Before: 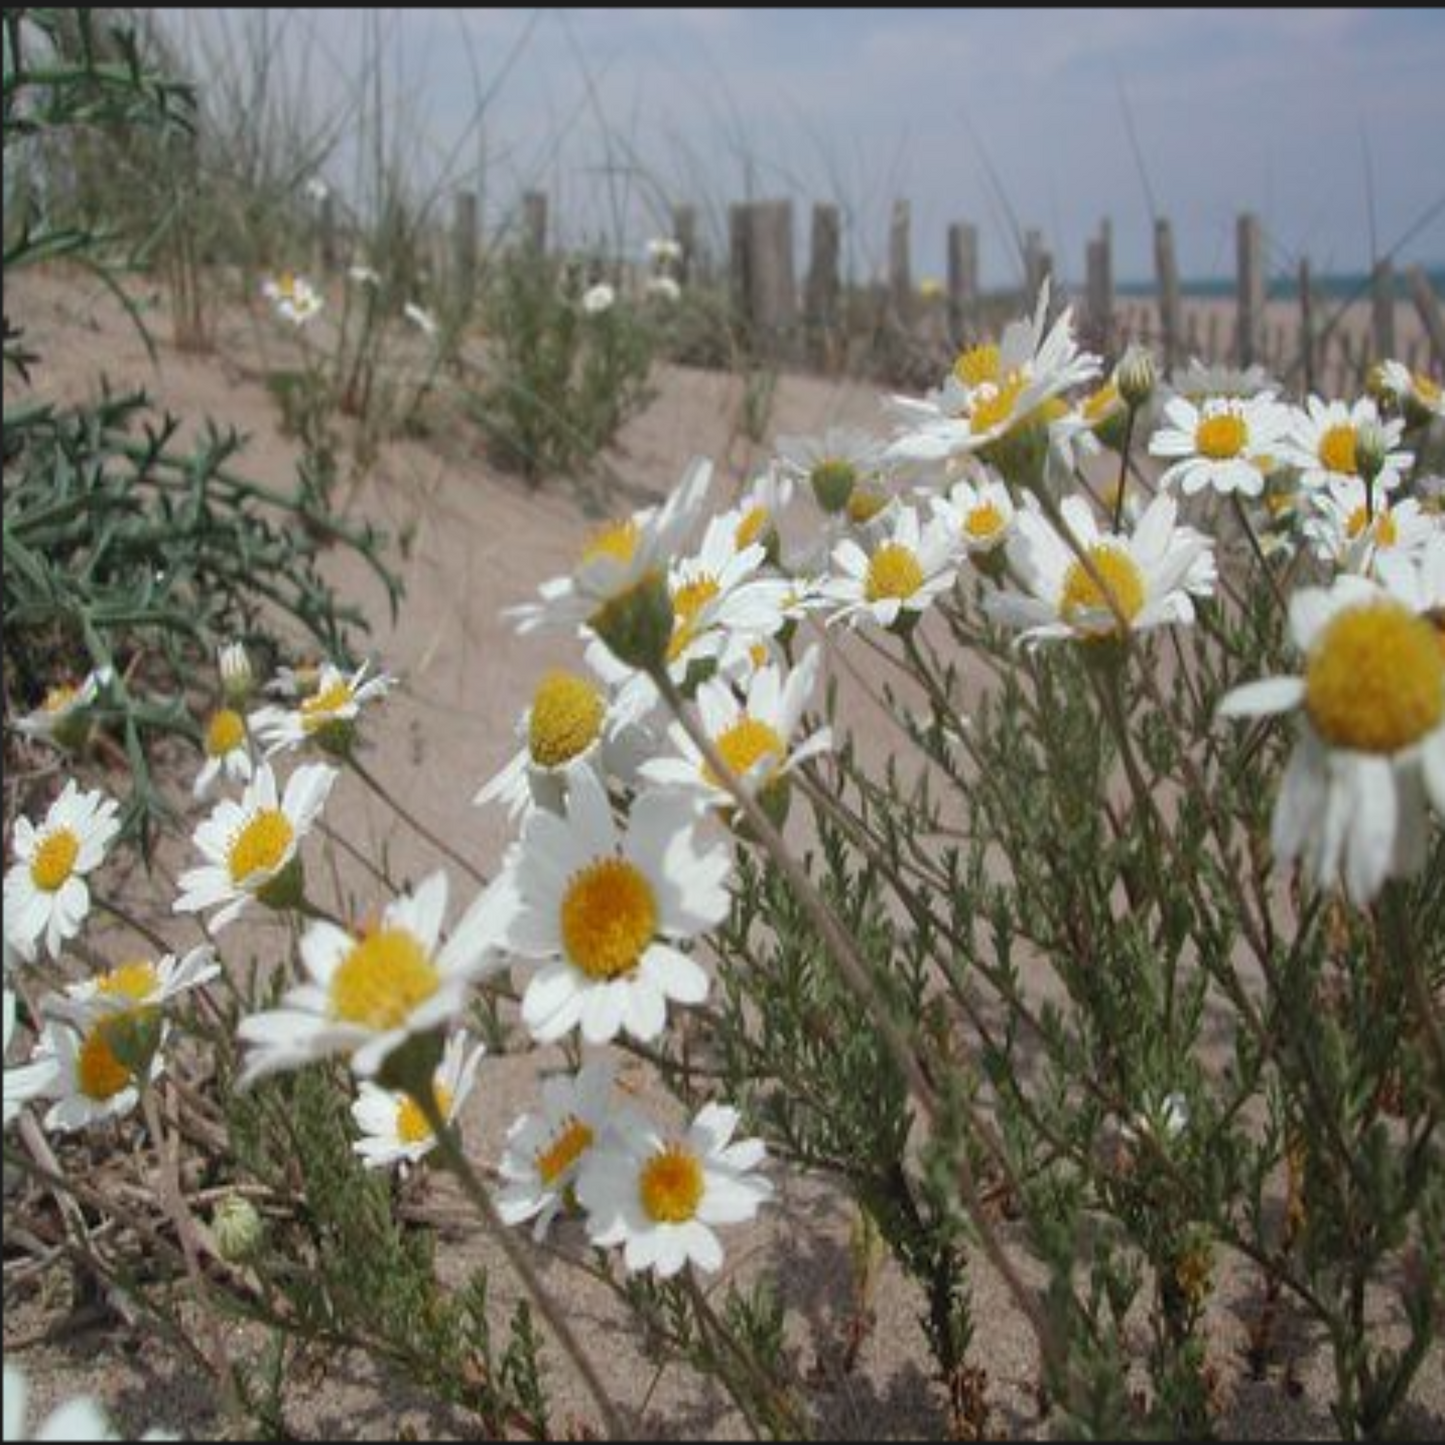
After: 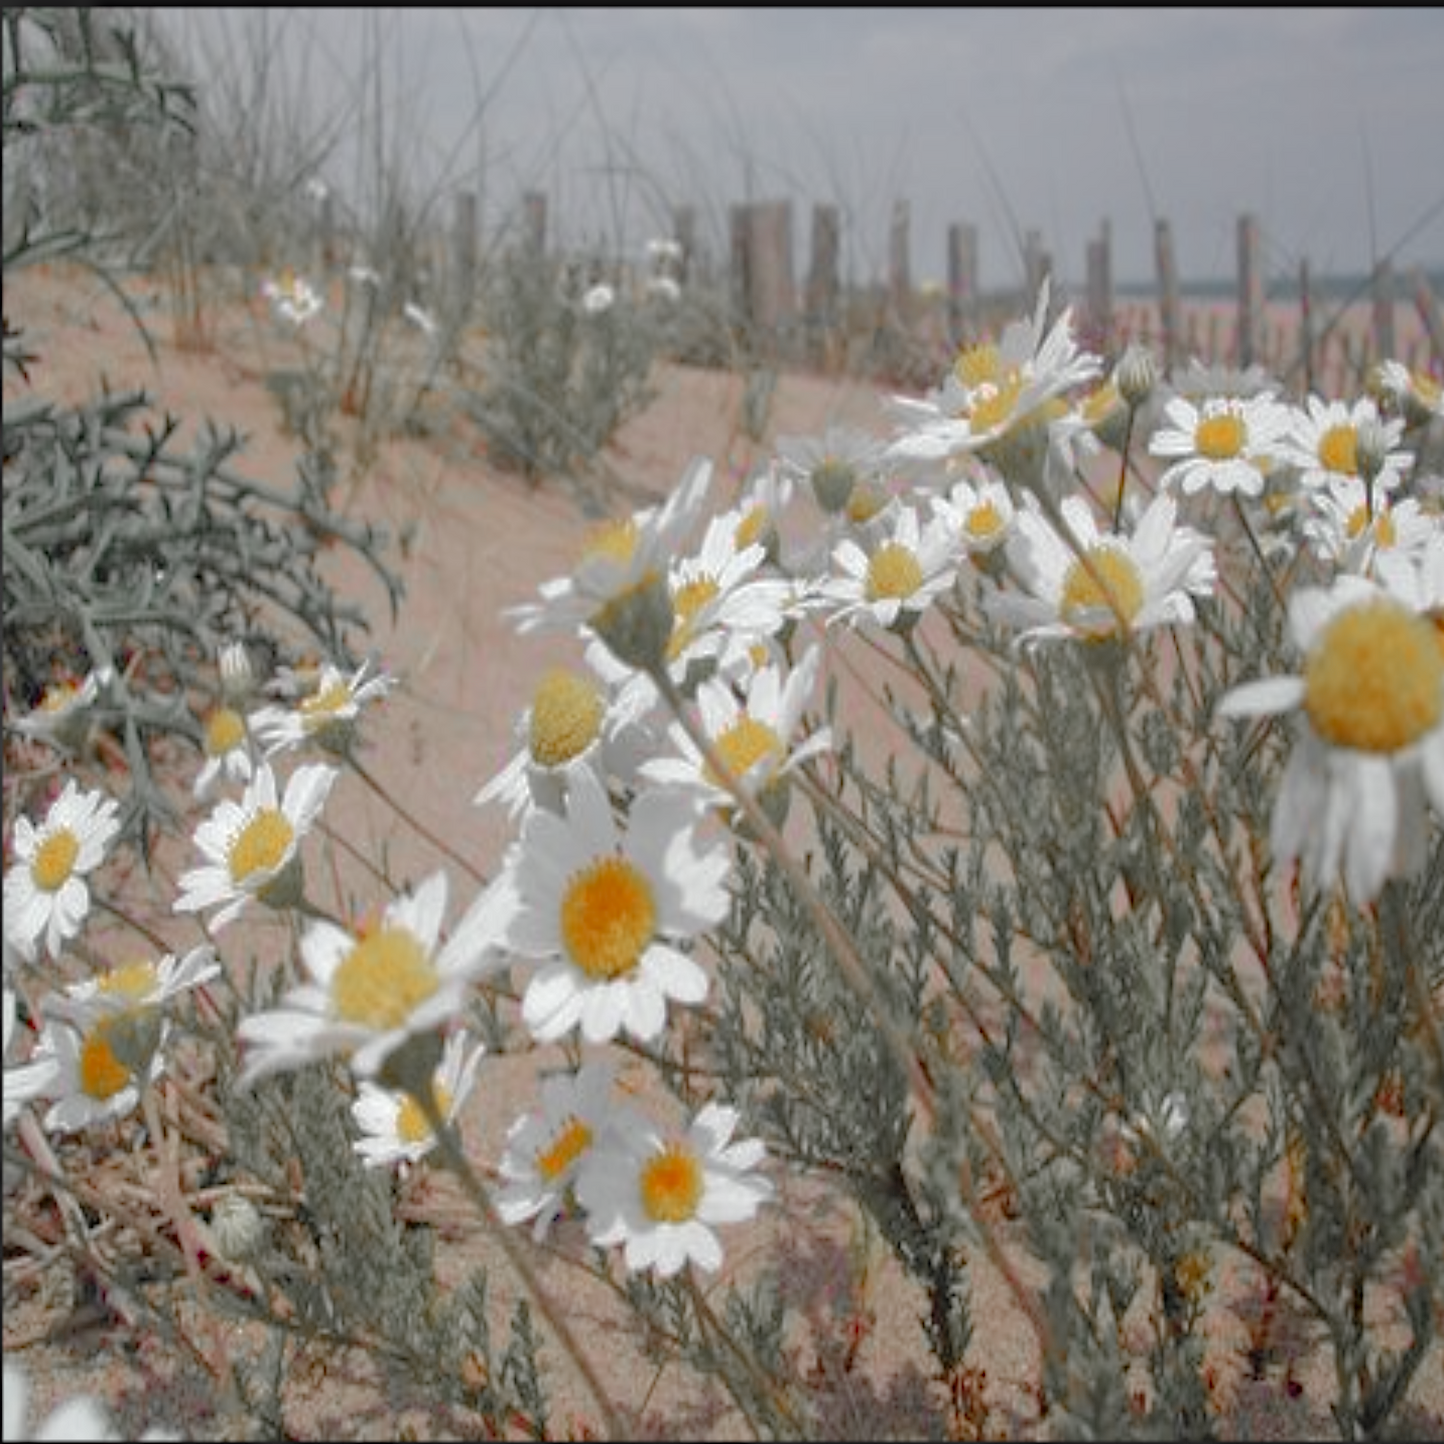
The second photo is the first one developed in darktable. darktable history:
crop: left 0.065%
haze removal: compatibility mode true, adaptive false
tone curve: curves: ch0 [(0, 0) (0.004, 0.008) (0.077, 0.156) (0.169, 0.29) (0.774, 0.774) (1, 1)], color space Lab, linked channels, preserve colors none
color zones: curves: ch1 [(0, 0.638) (0.193, 0.442) (0.286, 0.15) (0.429, 0.14) (0.571, 0.142) (0.714, 0.154) (0.857, 0.175) (1, 0.638)]
